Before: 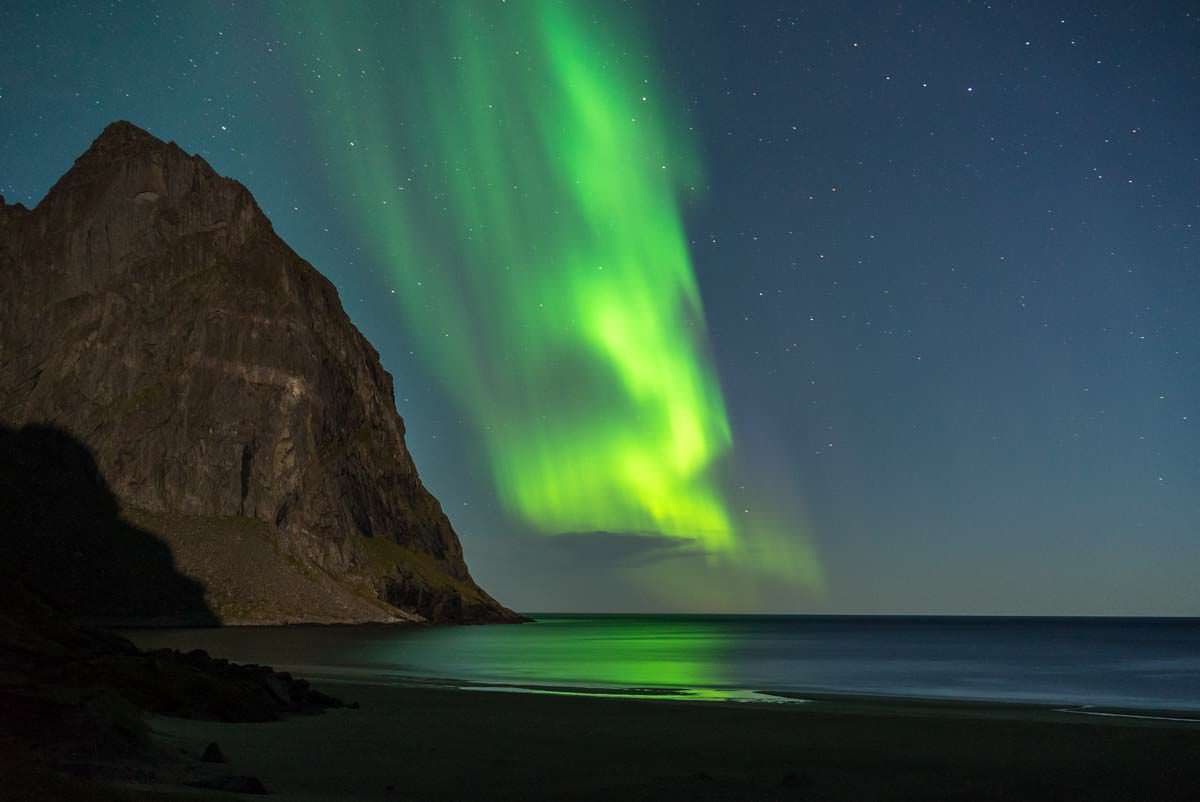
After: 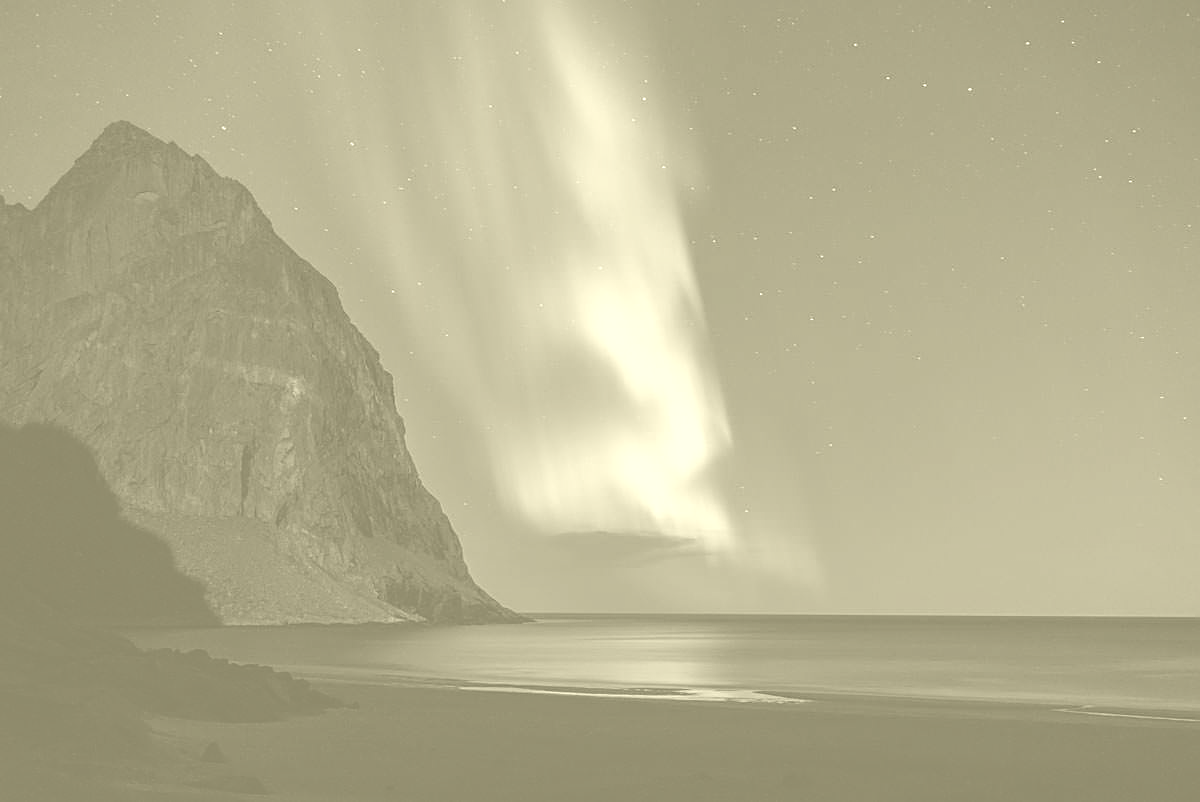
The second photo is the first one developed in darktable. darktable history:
colorize: hue 43.2°, saturation 40%, version 1
sharpen: on, module defaults
